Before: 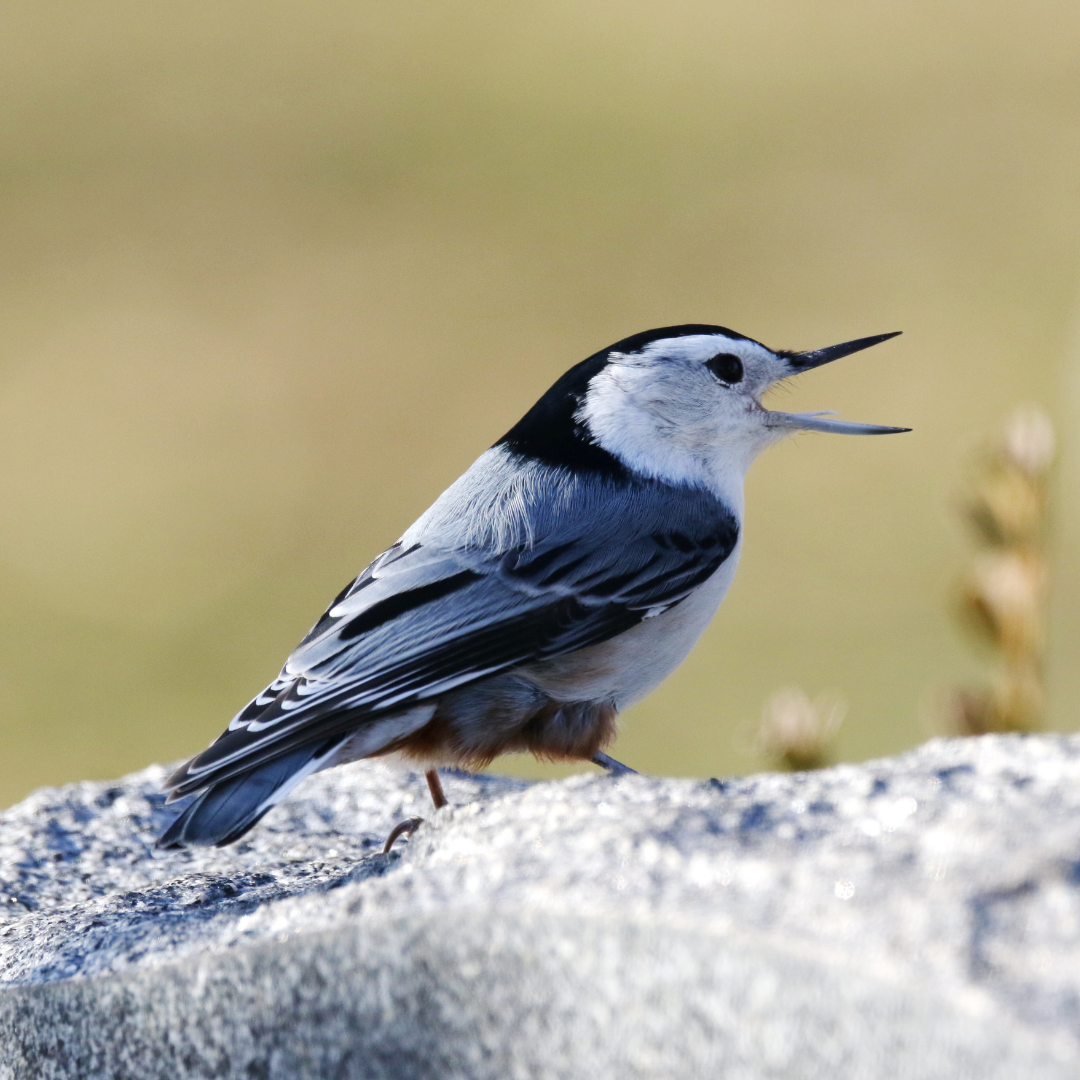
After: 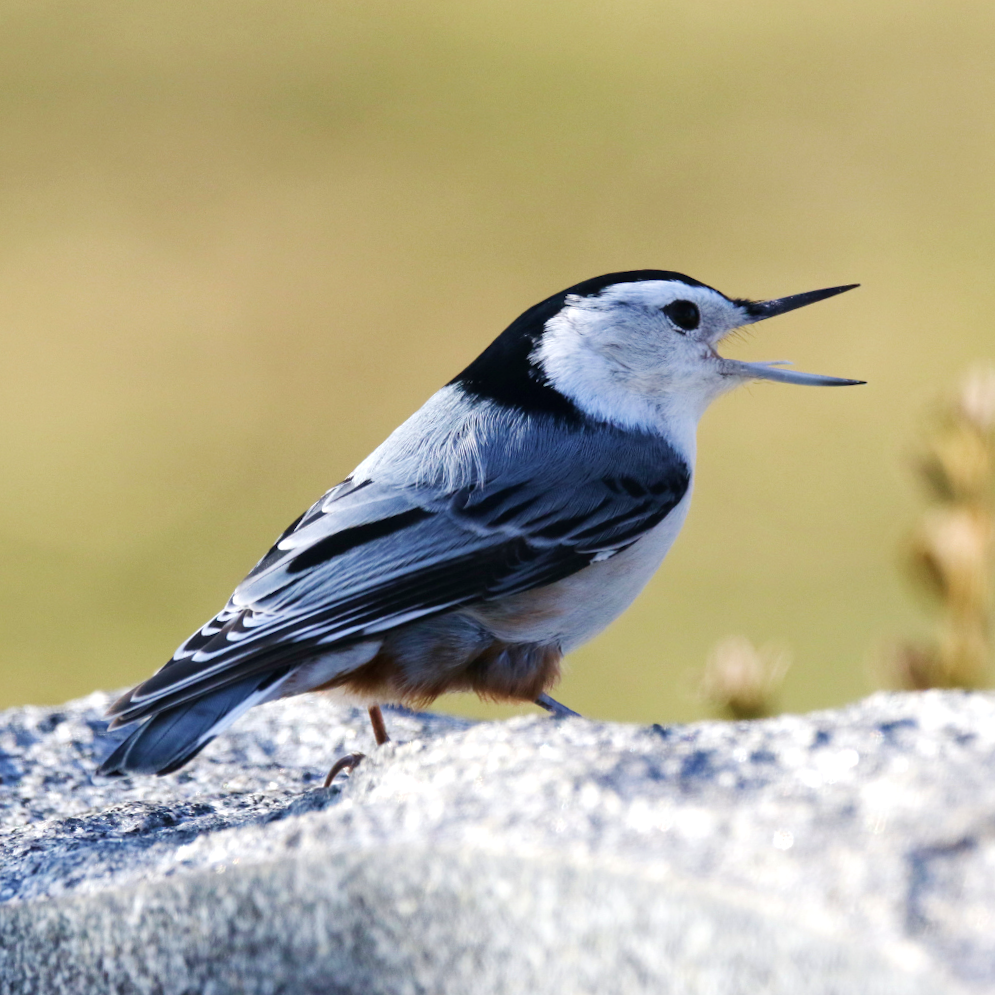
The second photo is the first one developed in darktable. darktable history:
exposure: exposure 0.127 EV, compensate highlight preservation false
velvia: on, module defaults
crop and rotate: angle -1.96°, left 3.097%, top 4.154%, right 1.586%, bottom 0.529%
